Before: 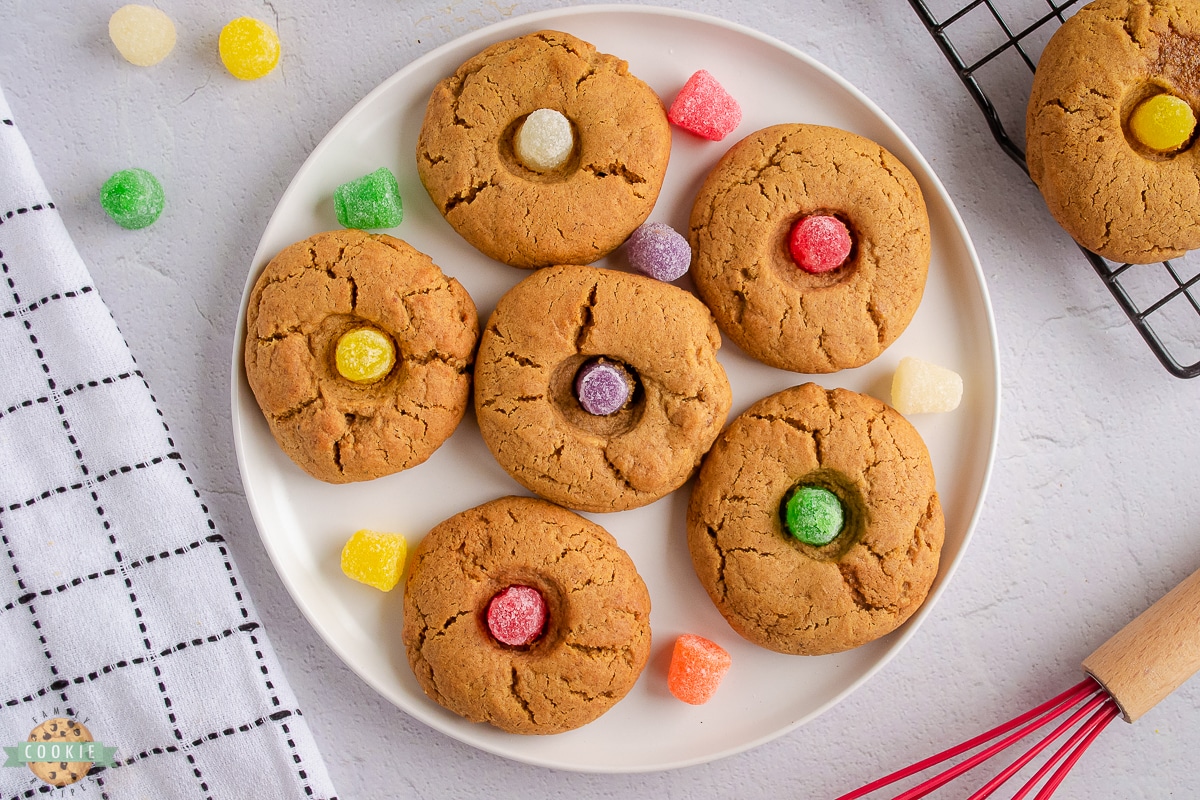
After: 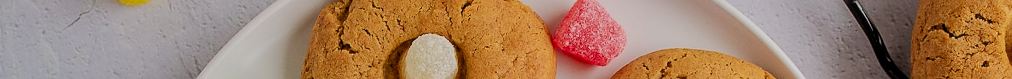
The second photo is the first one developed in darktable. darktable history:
filmic rgb: black relative exposure -7.65 EV, white relative exposure 4.56 EV, hardness 3.61, color science v6 (2022)
local contrast: detail 110%
shadows and highlights: shadows 30.63, highlights -63.22, shadows color adjustment 98%, highlights color adjustment 58.61%, soften with gaussian
crop and rotate: left 9.644%, top 9.491%, right 6.021%, bottom 80.509%
sharpen: radius 1.864, amount 0.398, threshold 1.271
